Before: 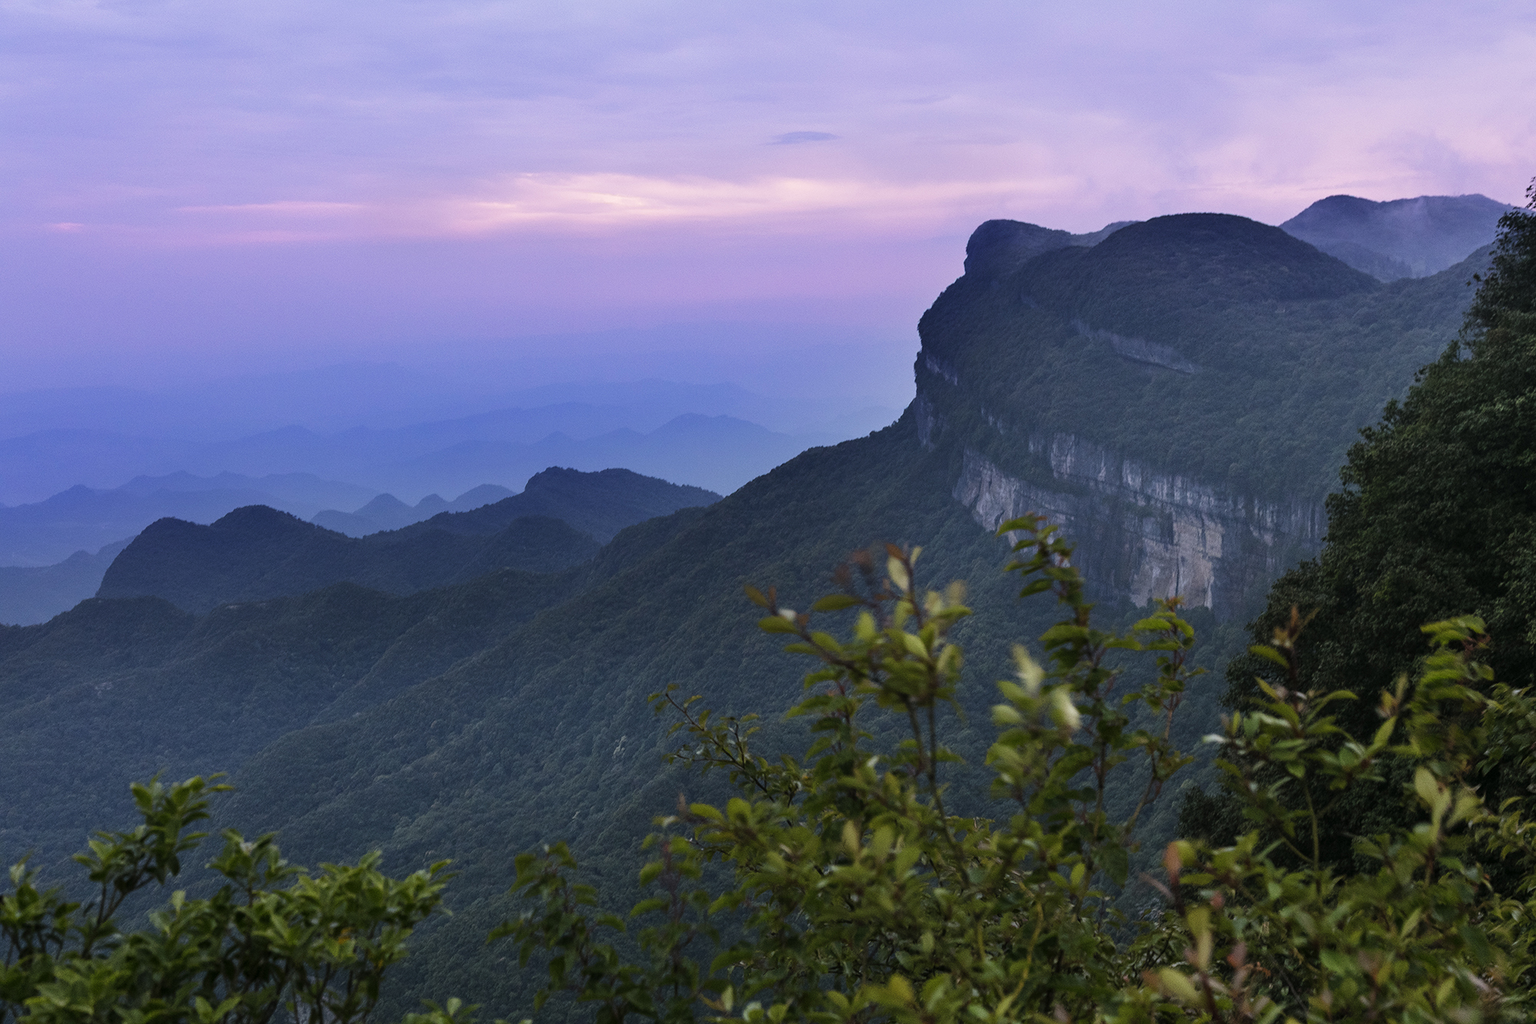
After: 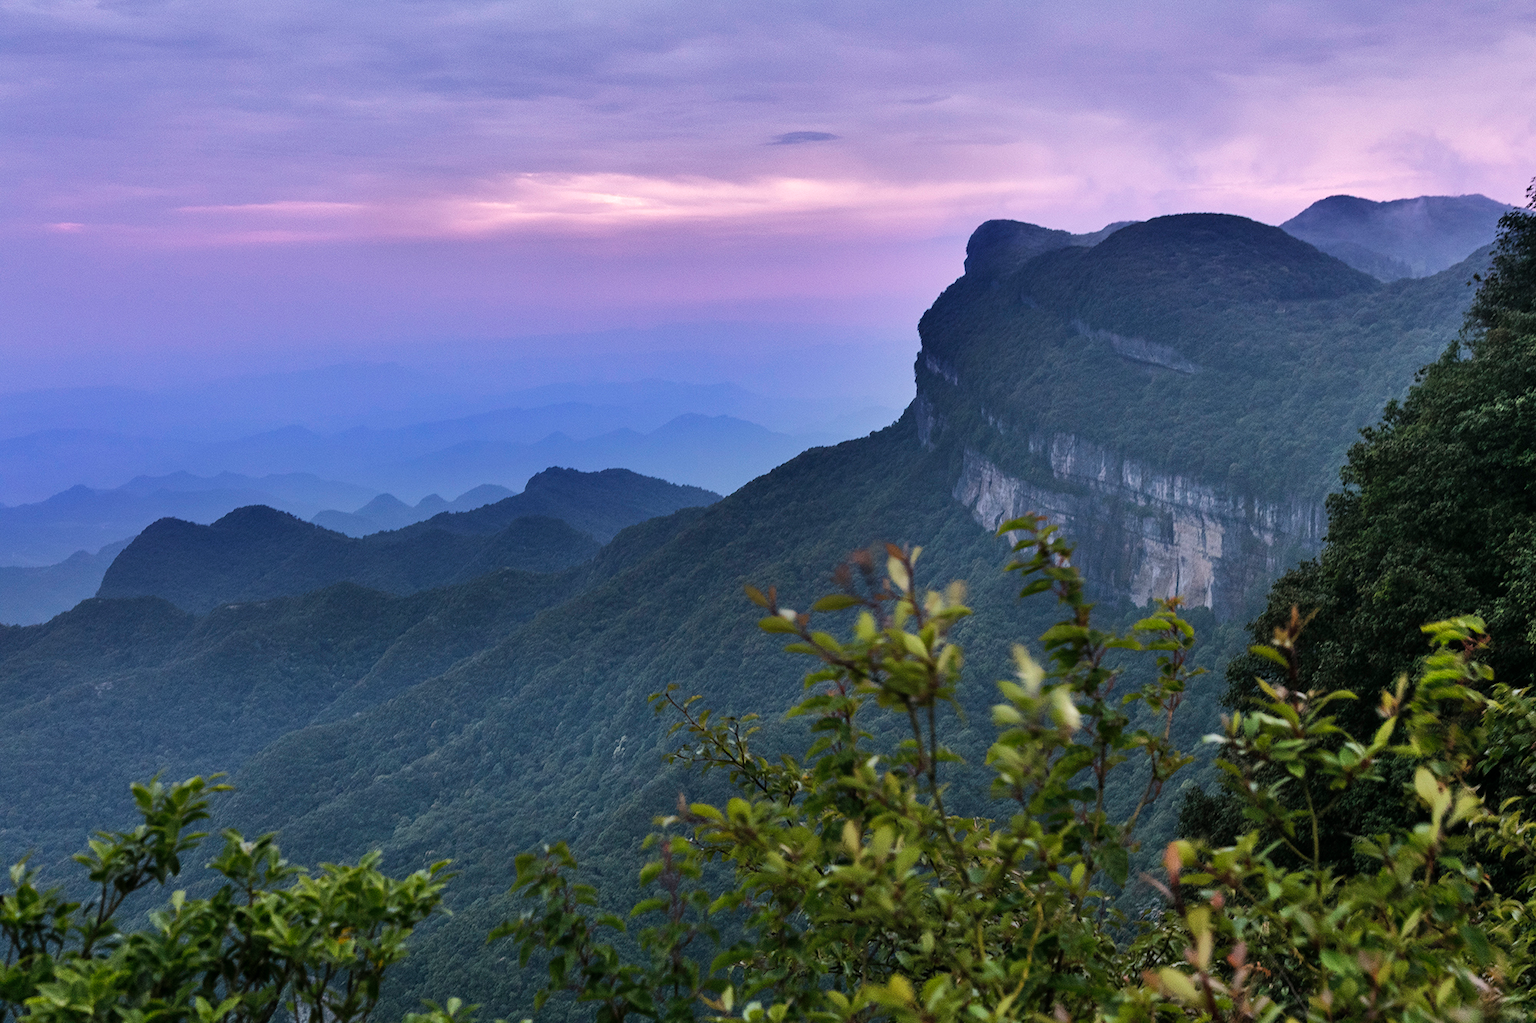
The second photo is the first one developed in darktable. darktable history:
shadows and highlights: radius 108.52, shadows 44.07, highlights -67.8, low approximation 0.01, soften with gaussian
exposure: exposure 0.2 EV, compensate highlight preservation false
